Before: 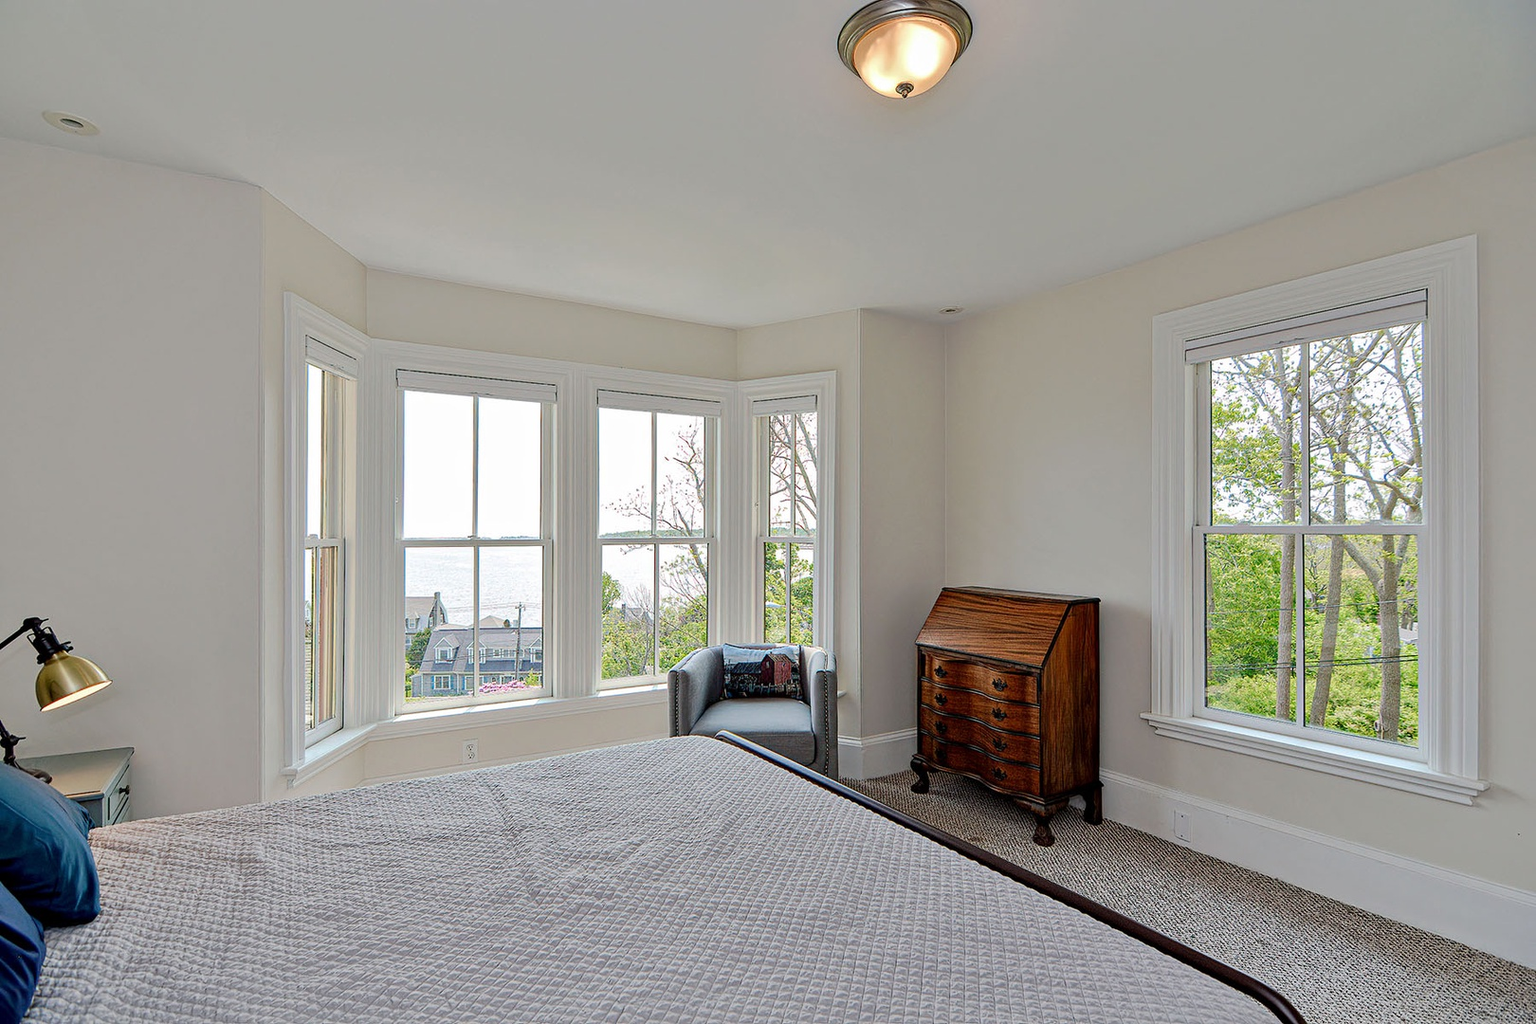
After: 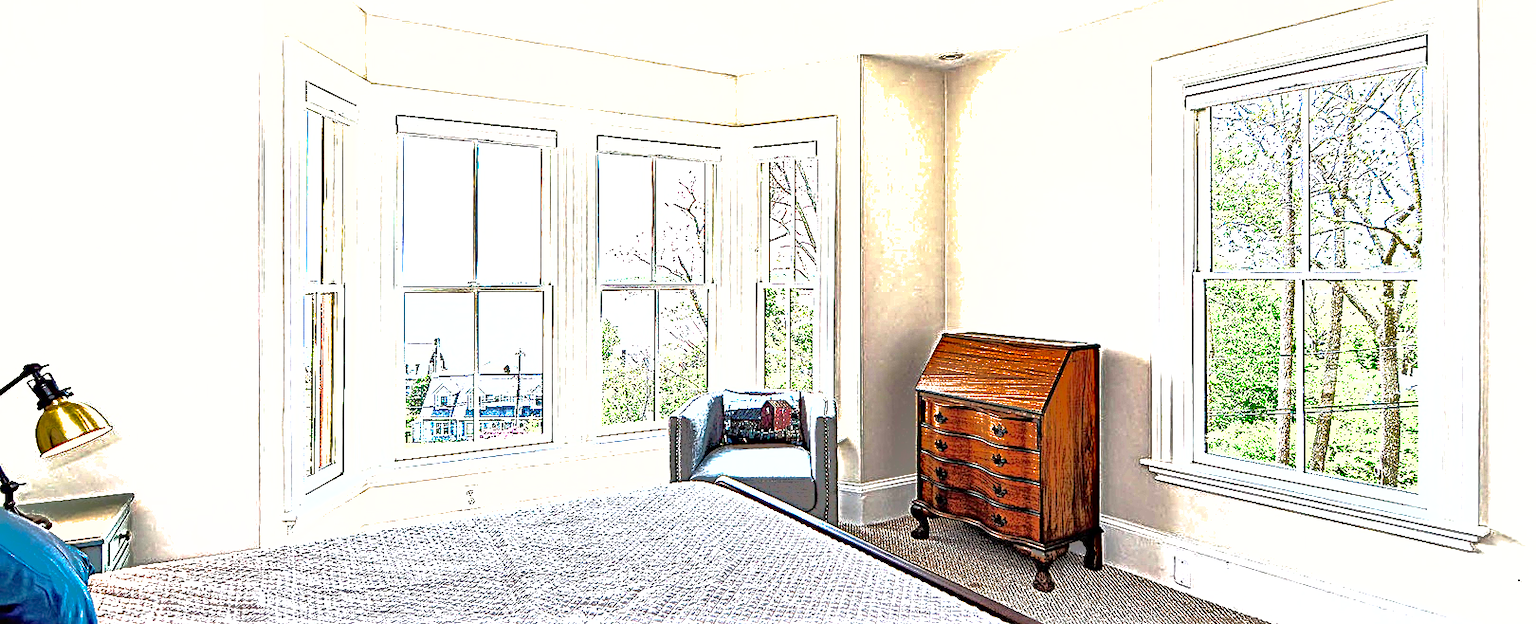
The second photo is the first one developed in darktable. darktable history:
shadows and highlights: shadows 24.77, highlights -70.94
crop and rotate: top 24.856%, bottom 14.057%
haze removal: compatibility mode true, adaptive false
exposure: black level correction 0, exposure 1.996 EV, compensate highlight preservation false
tone equalizer: -8 EV 0.006 EV, -7 EV -0.036 EV, -6 EV 0.032 EV, -5 EV 0.036 EV, -4 EV 0.281 EV, -3 EV 0.671 EV, -2 EV 0.556 EV, -1 EV 0.174 EV, +0 EV 0.044 EV
sharpen: radius 3.009, amount 0.757
color correction: highlights b* 0.05, saturation 0.98
